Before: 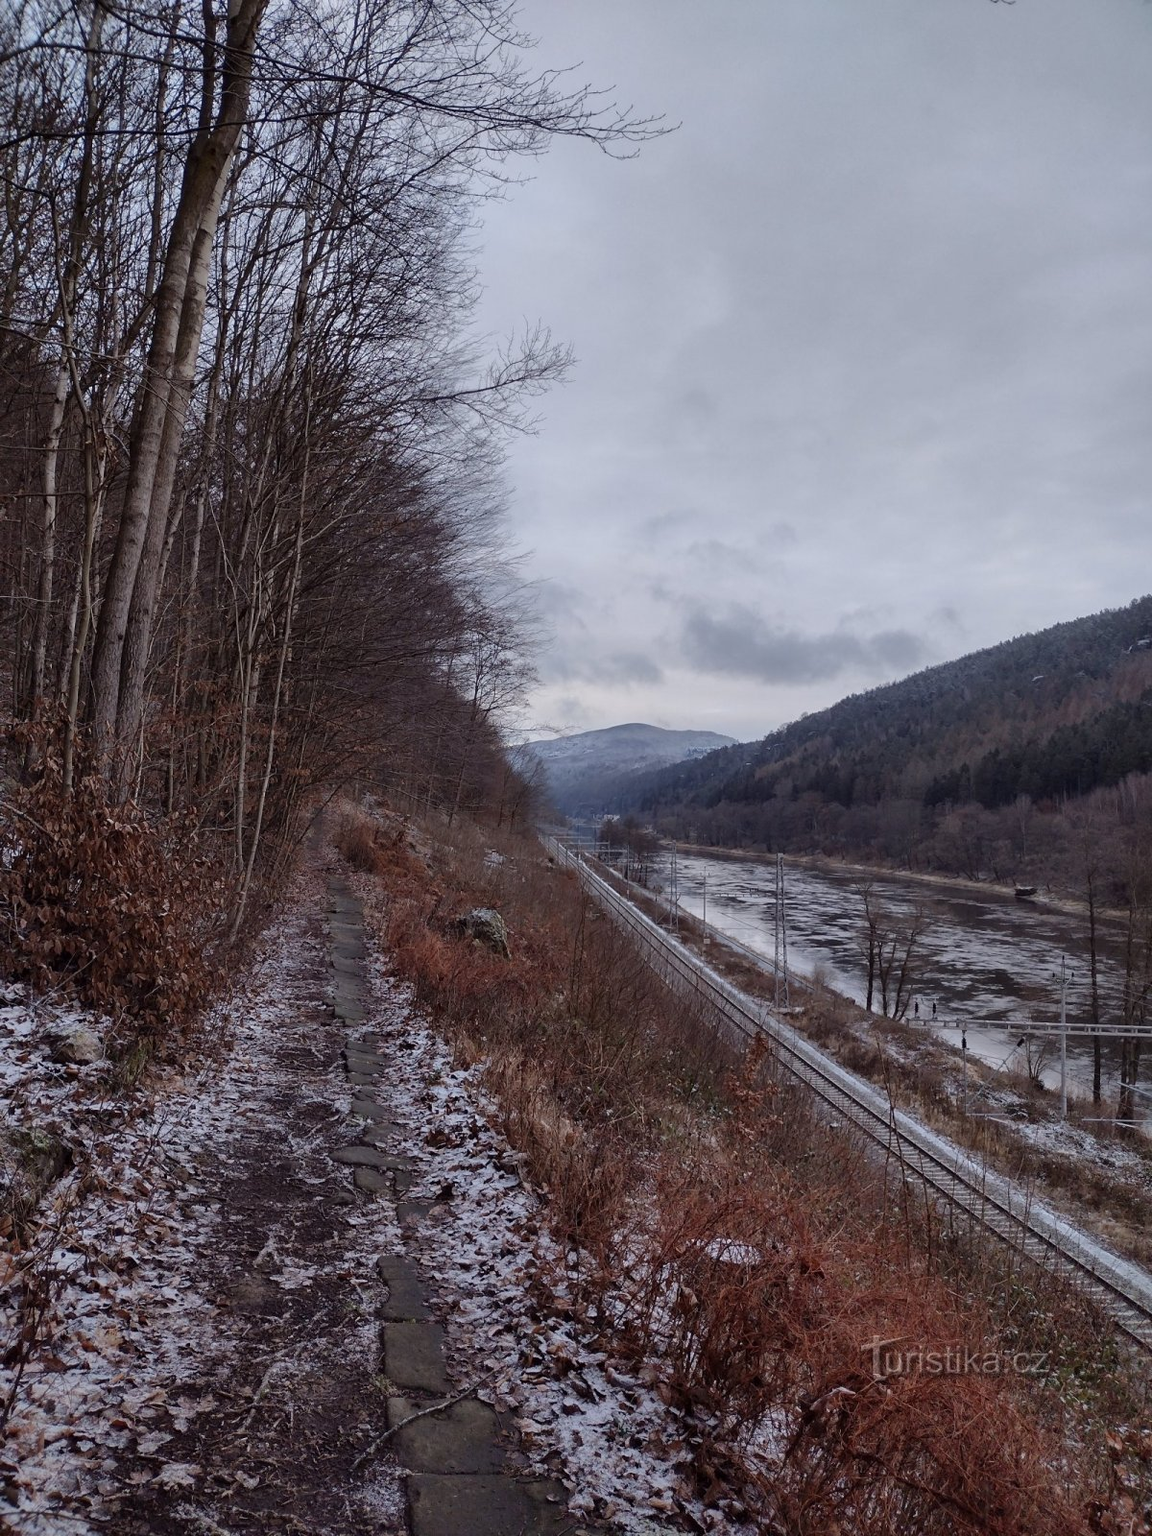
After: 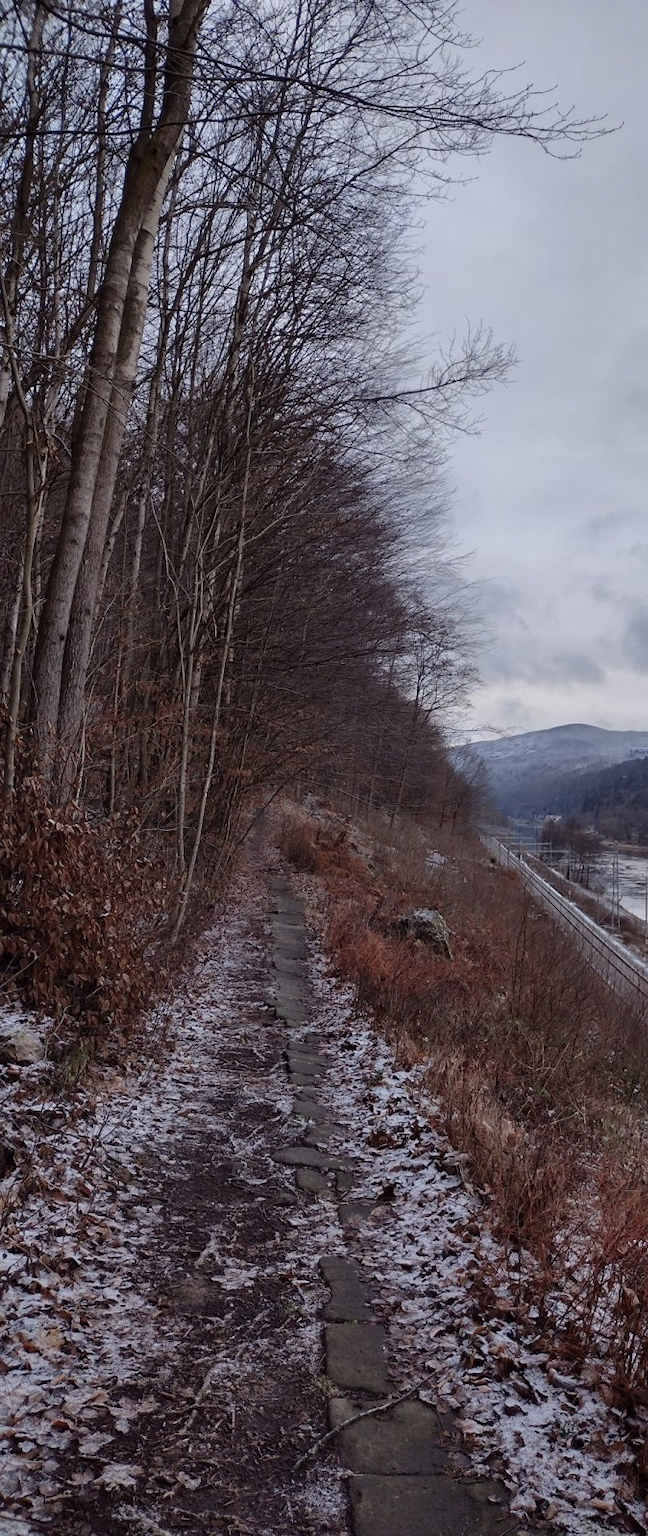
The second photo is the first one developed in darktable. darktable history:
tone equalizer: on, module defaults
crop: left 5.114%, right 38.589%
